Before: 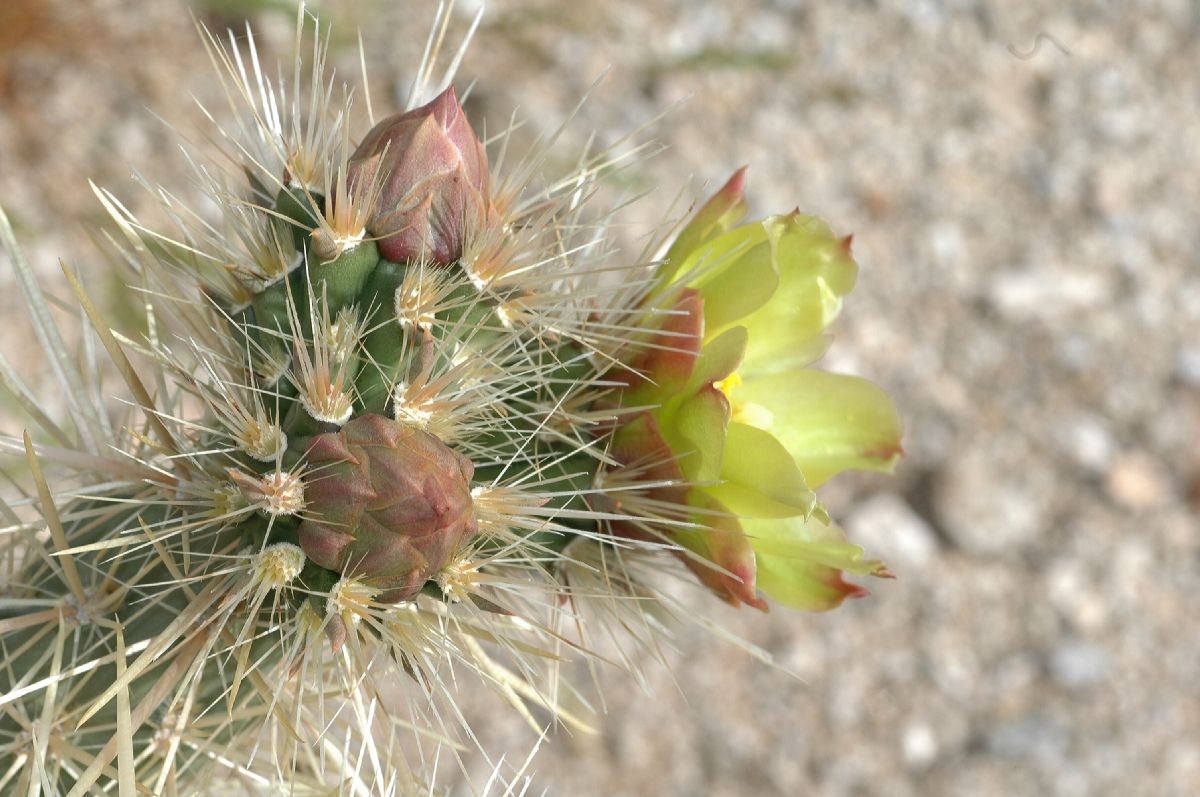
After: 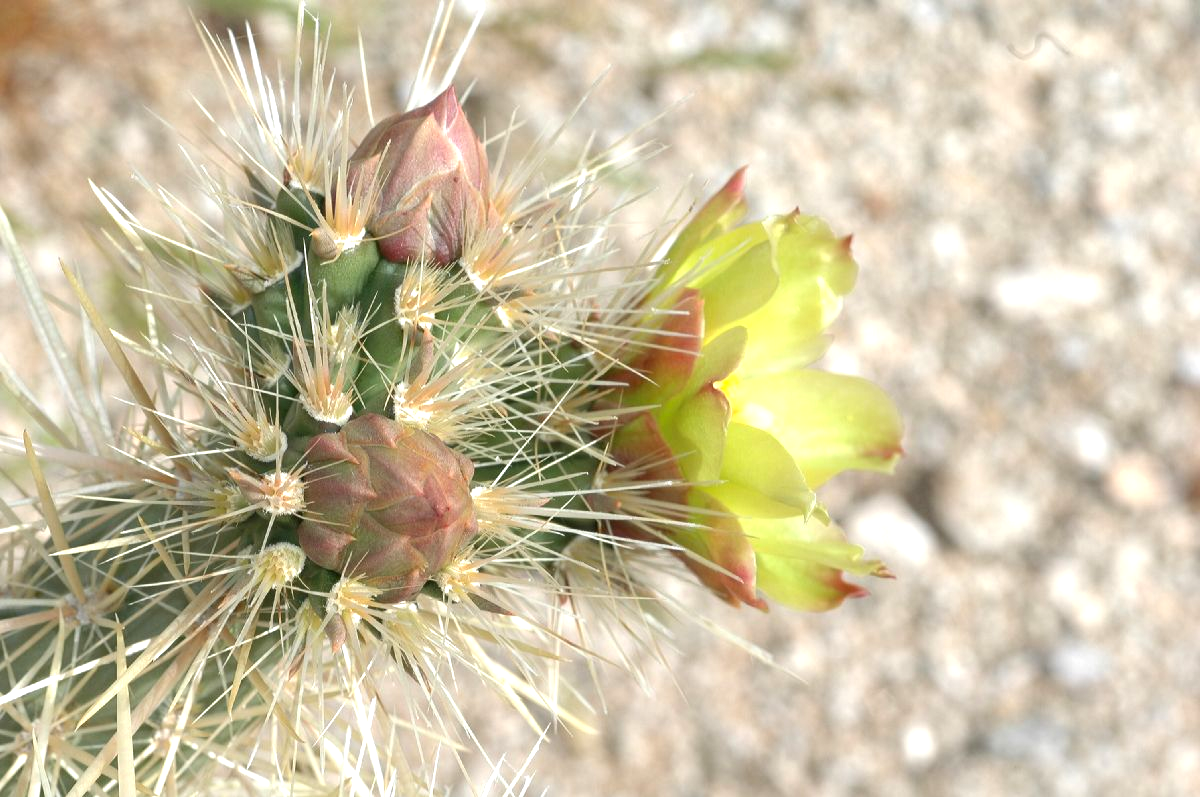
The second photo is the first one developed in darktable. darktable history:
exposure: exposure 0.558 EV, compensate exposure bias true, compensate highlight preservation false
